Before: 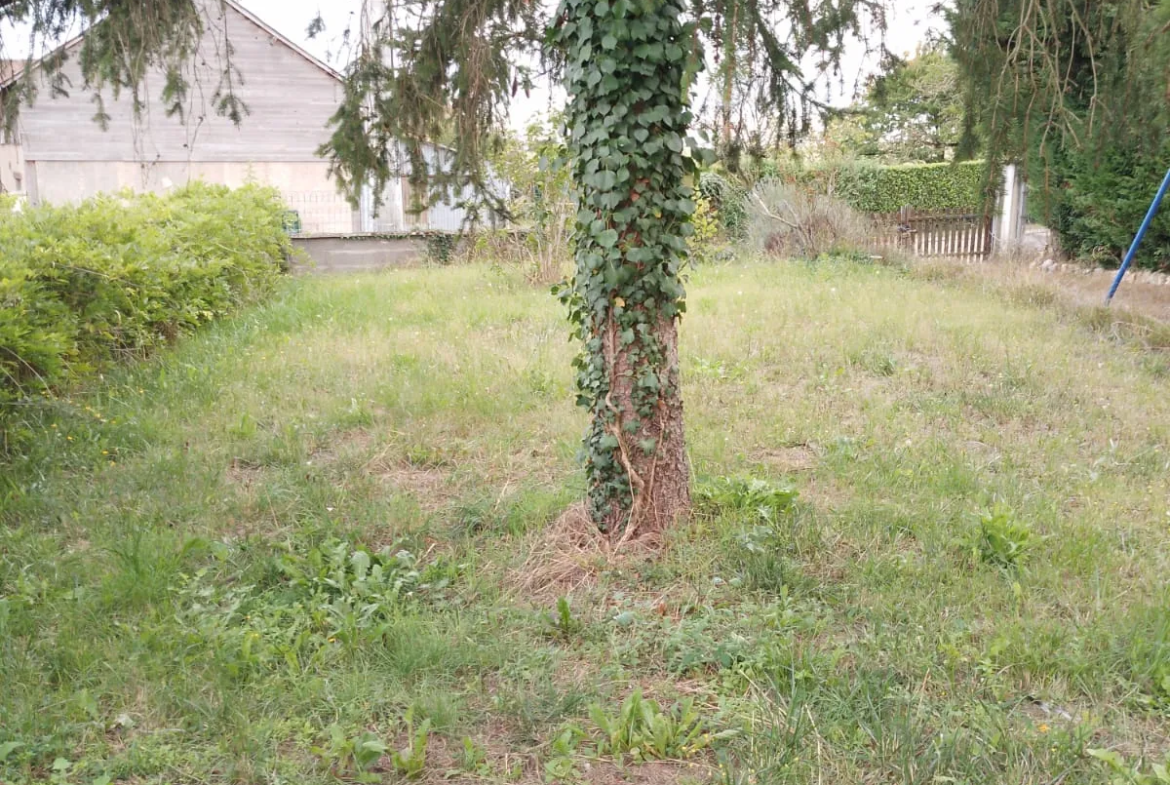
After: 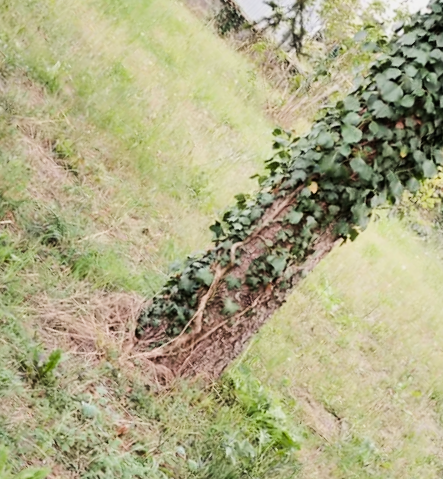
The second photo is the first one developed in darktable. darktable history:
crop and rotate: angle -46.04°, top 16.362%, right 0.958%, bottom 11.676%
tone equalizer: -8 EV -1.11 EV, -7 EV -1.03 EV, -6 EV -0.889 EV, -5 EV -0.585 EV, -3 EV 0.609 EV, -2 EV 0.858 EV, -1 EV 1.01 EV, +0 EV 1.07 EV, edges refinement/feathering 500, mask exposure compensation -1.57 EV, preserve details no
shadows and highlights: soften with gaussian
filmic rgb: black relative exposure -7.65 EV, white relative exposure 4.56 EV, threshold 2.98 EV, hardness 3.61, contrast 1.061, enable highlight reconstruction true
